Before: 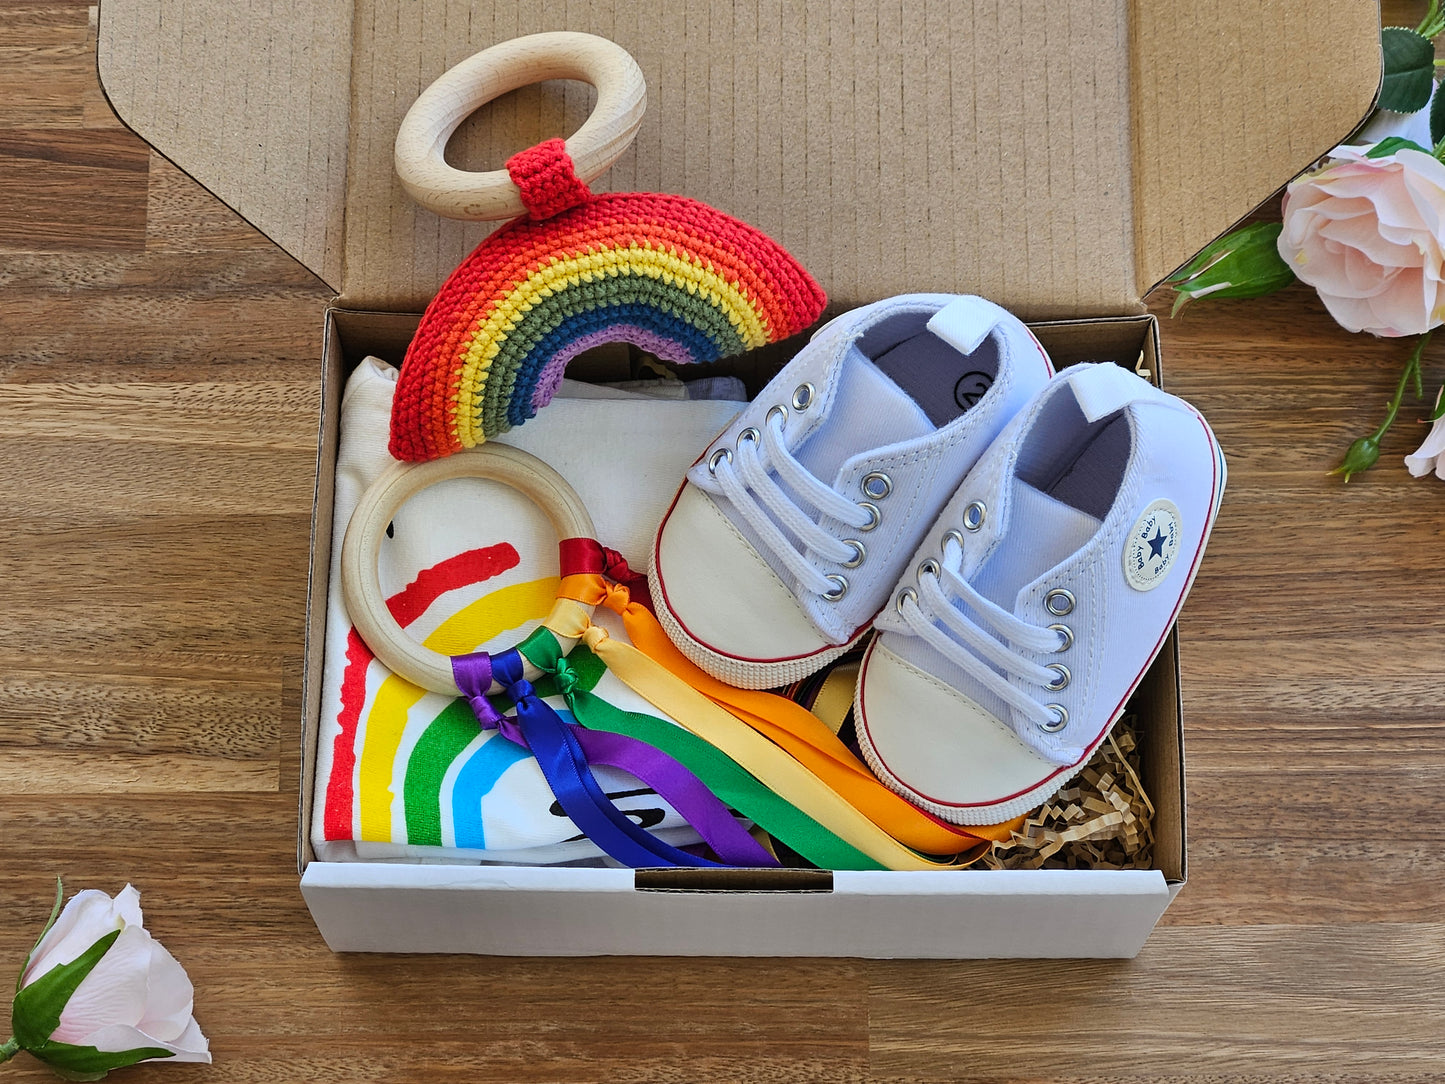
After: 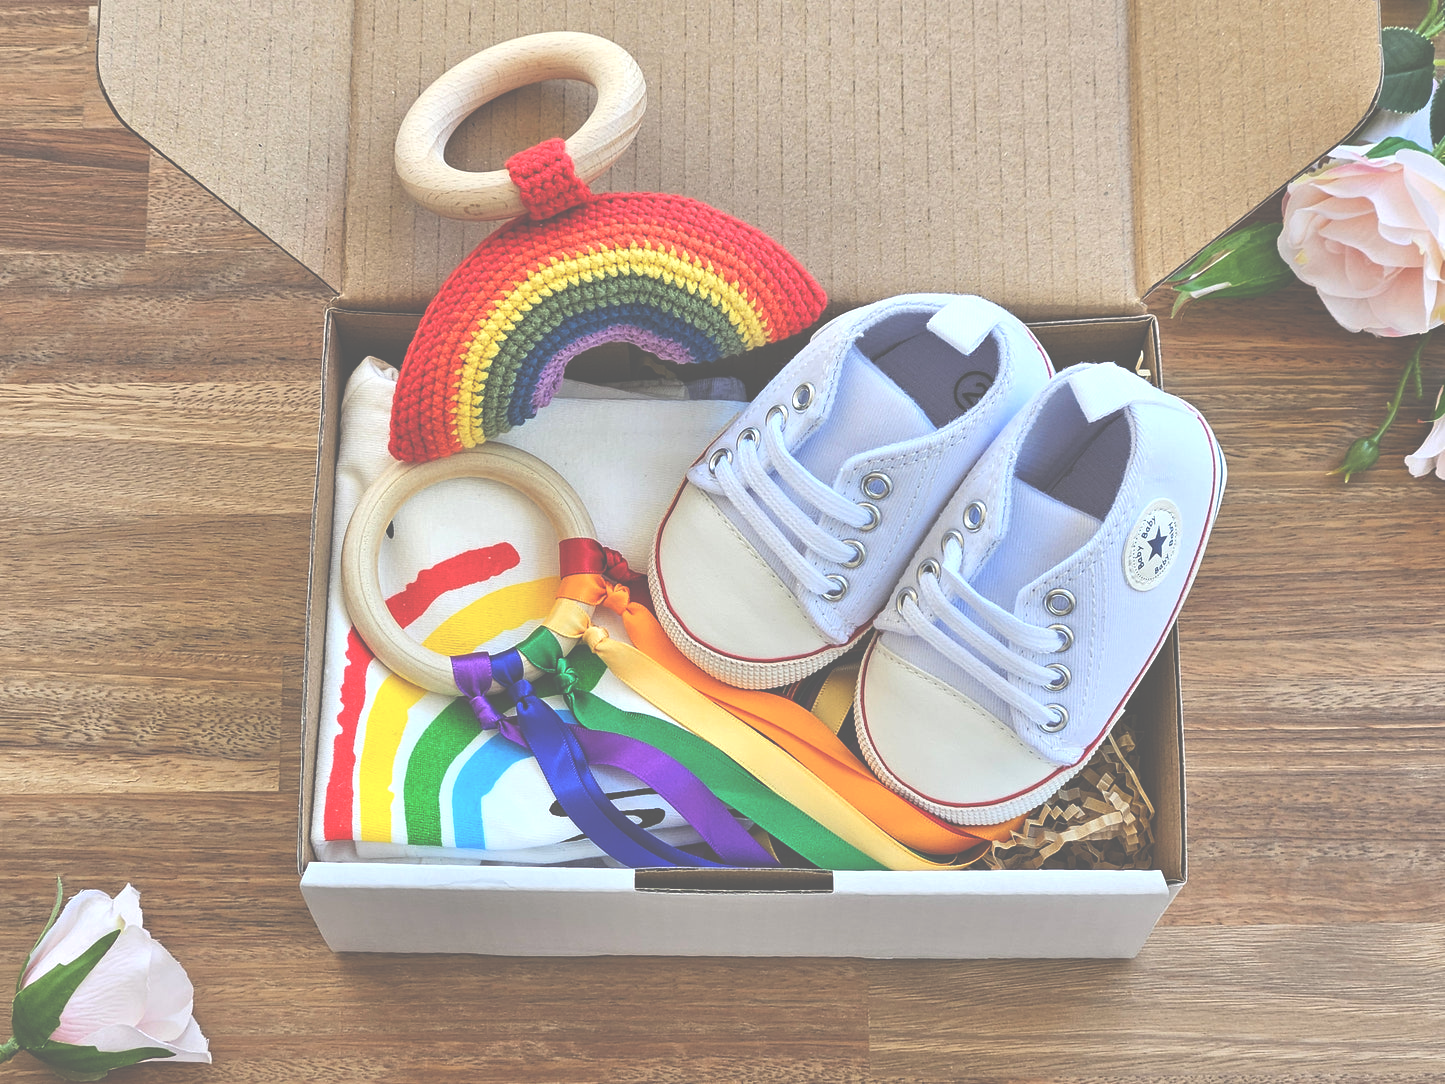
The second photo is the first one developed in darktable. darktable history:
exposure: black level correction -0.072, exposure 0.5 EV, compensate highlight preservation false
